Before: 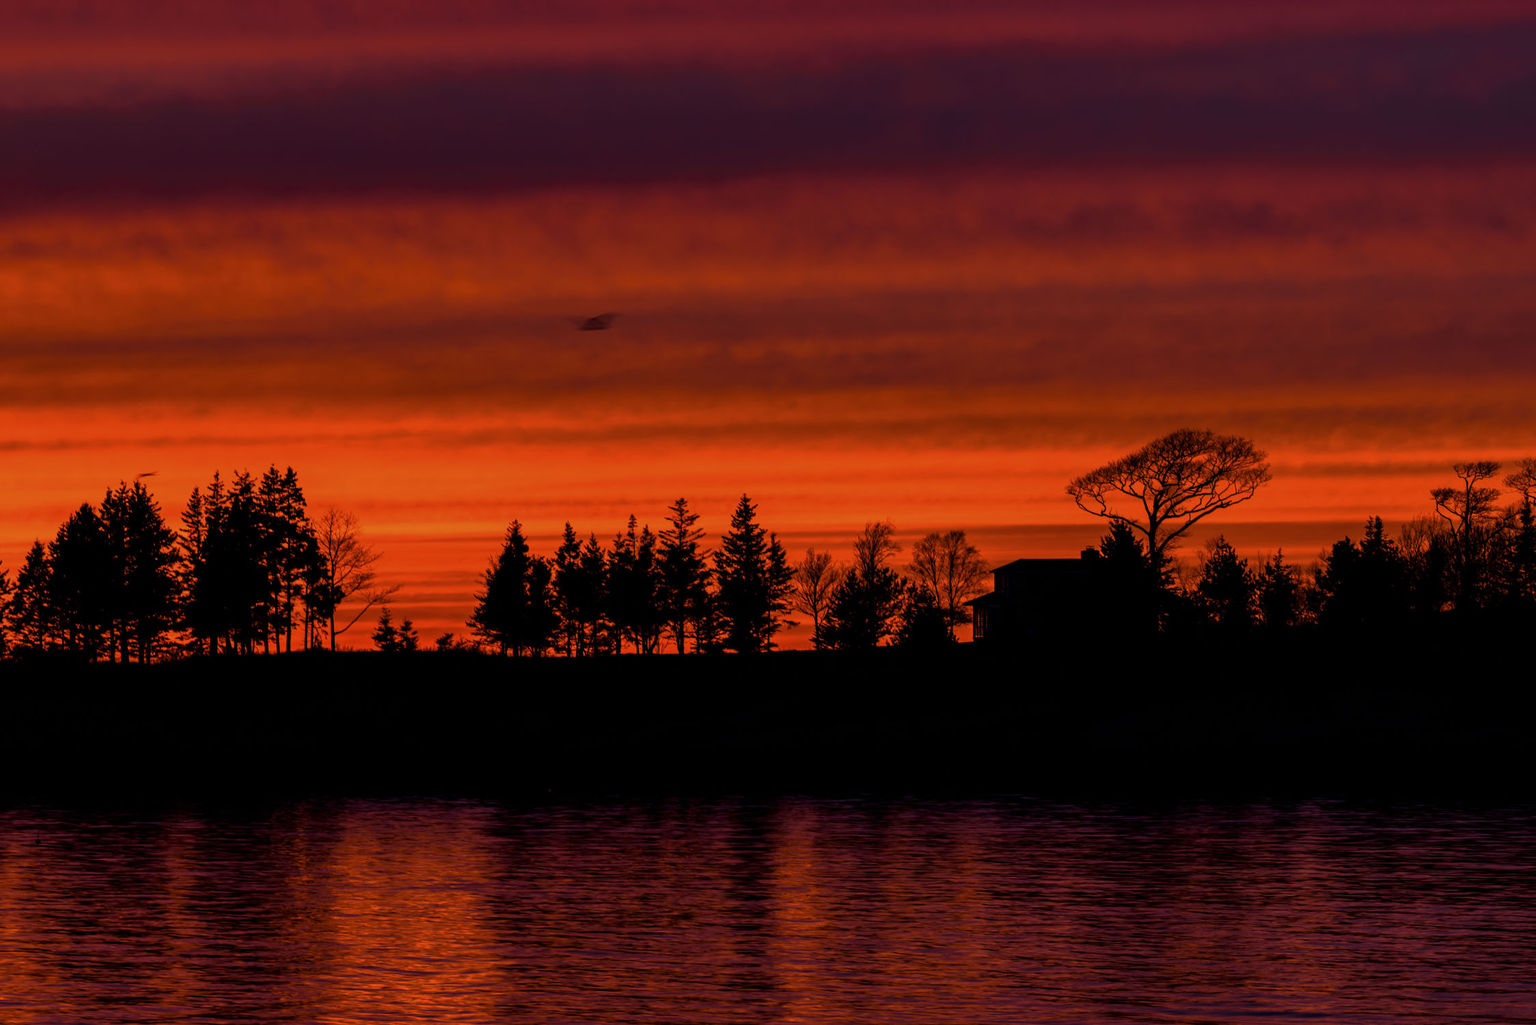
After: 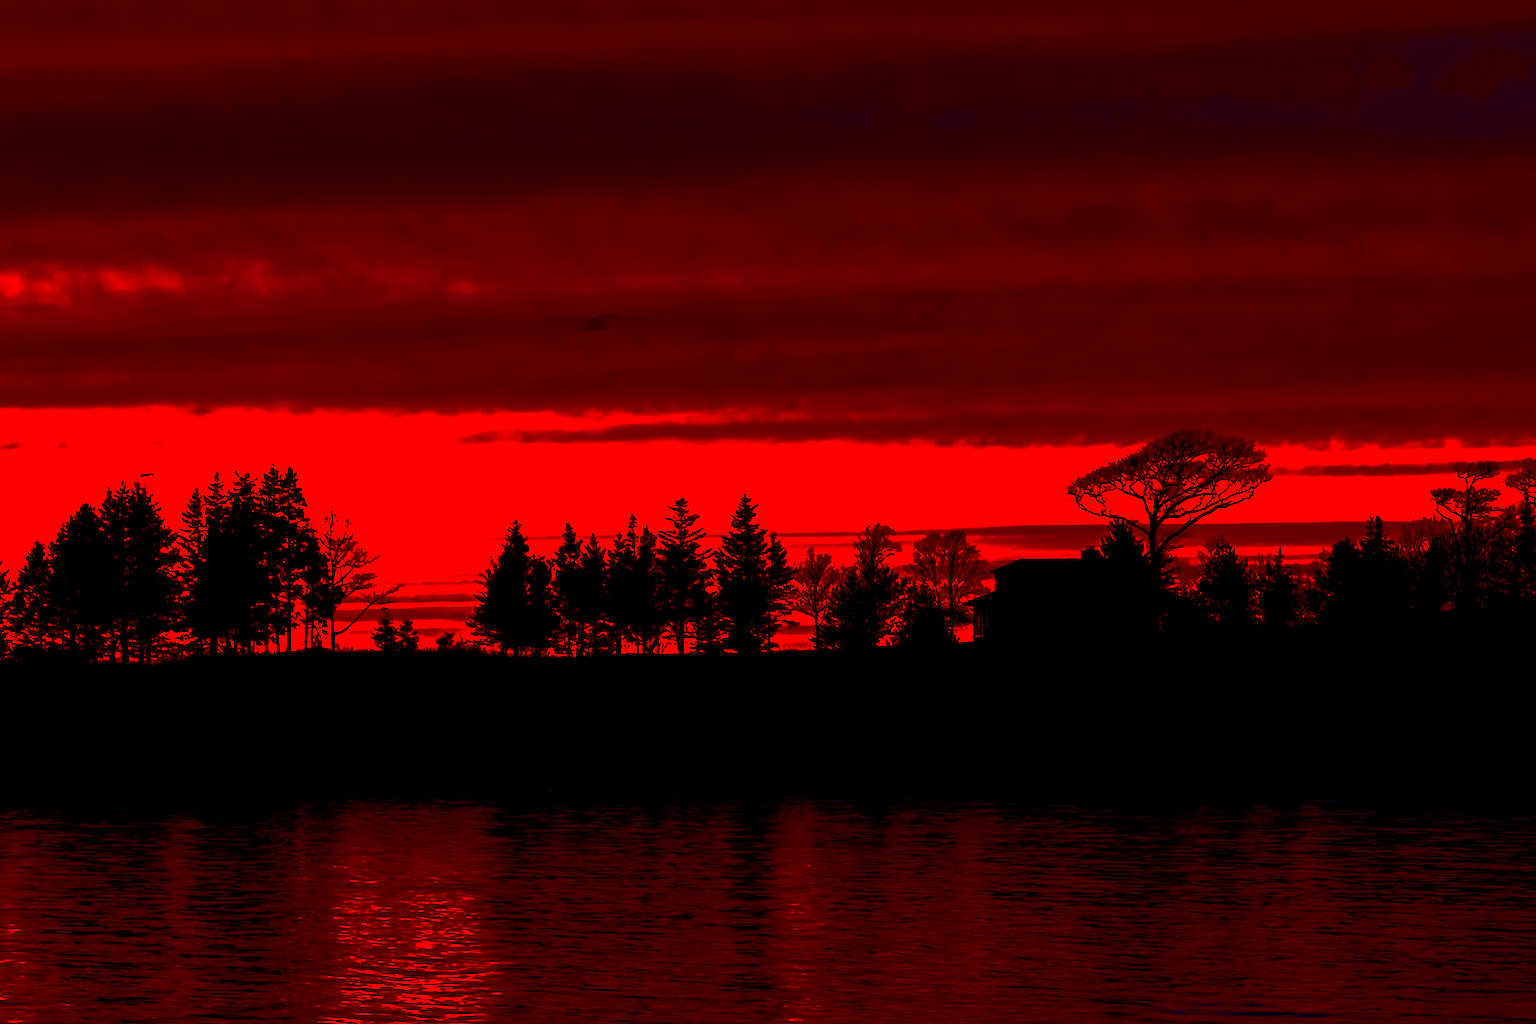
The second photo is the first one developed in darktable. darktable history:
contrast brightness saturation: contrast 0.77, brightness -1, saturation 1
tone equalizer: -8 EV -0.75 EV, -7 EV -0.7 EV, -6 EV -0.6 EV, -5 EV -0.4 EV, -3 EV 0.4 EV, -2 EV 0.6 EV, -1 EV 0.7 EV, +0 EV 0.75 EV, edges refinement/feathering 500, mask exposure compensation -1.57 EV, preserve details no
